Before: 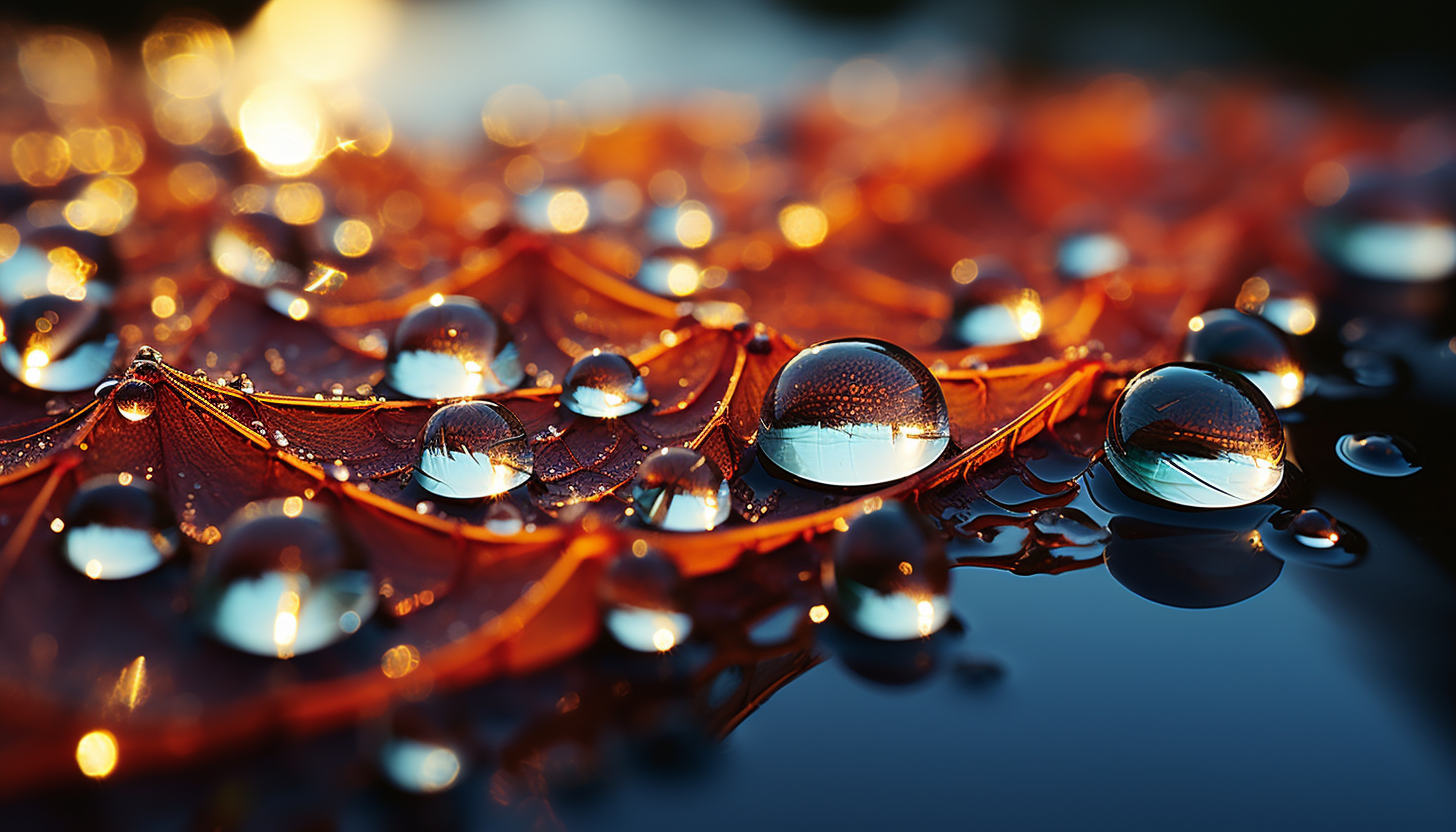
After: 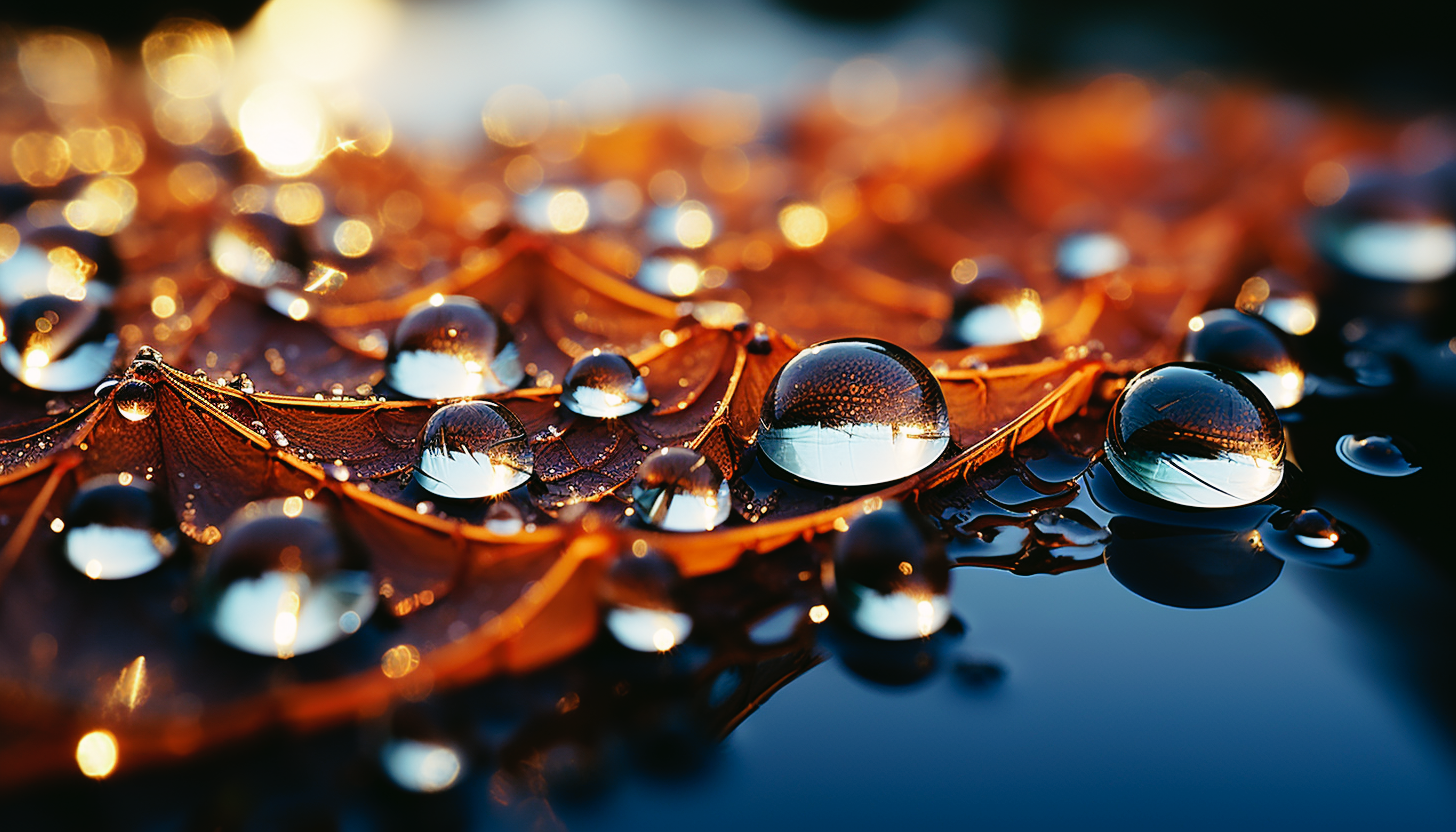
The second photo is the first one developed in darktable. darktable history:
tone curve: curves: ch0 [(0, 0) (0.003, 0.003) (0.011, 0.006) (0.025, 0.015) (0.044, 0.025) (0.069, 0.034) (0.1, 0.052) (0.136, 0.092) (0.177, 0.157) (0.224, 0.228) (0.277, 0.305) (0.335, 0.392) (0.399, 0.466) (0.468, 0.543) (0.543, 0.612) (0.623, 0.692) (0.709, 0.78) (0.801, 0.865) (0.898, 0.935) (1, 1)], preserve colors none
color look up table: target L [91.82, 91.32, 93.6, 90.09, 87.57, 65.02, 67.64, 59.02, 58.12, 40.56, 38.55, 17.4, 200.1, 83.56, 65.96, 65.51, 65.23, 62.63, 50.14, 48.77, 44.24, 42.38, 40.79, 24.3, 20.89, 15.1, 78.82, 77.63, 69.52, 66.03, 60.78, 59.59, 55.16, 49.19, 48.85, 41.91, 36.33, 34.22, 34.02, 29.57, 13.41, 8.541, 97.49, 91.97, 76.95, 56.56, 54.2, 52.66, 33.21], target a [-36.31, -14.68, -20.38, -32.76, -53.12, -23.95, -12.82, -33.93, -55.92, -18.01, -34.43, -16.55, 0, 1.525, 14.95, 29.71, 5.667, 40.06, 53.52, 72.11, 43.67, 26.08, 14.26, 29.85, 30.56, -0.196, 25.38, 6.209, 35.91, 37.41, 15.29, 69.59, 61.3, 24.86, 0.744, 55.93, 27.18, 31.42, 57.79, 12.18, 27.56, 7.387, -1.188, -29.48, -12.26, 0.883, -3.96, -23.72, -14.01], target b [29.59, 31.56, 6.961, 14.52, 27.9, 44.48, 7.118, 8.281, 34.76, 17.86, 26.26, 19.47, 0, 62.81, 17.23, 52.67, 59.83, 65.64, 15.03, 41.08, 46.03, 23.14, 39.45, 29.05, 4.279, 11.46, -23.45, -4.445, 2.29, -46.17, -49.47, -53.75, -25.02, -9.046, -1.062, -0.213, -43.37, -85.73, -76.53, -56.8, -46.9, -7.854, -0.425, -9.089, -30.77, -19.31, -43.58, -18.67, -6.408], num patches 49
